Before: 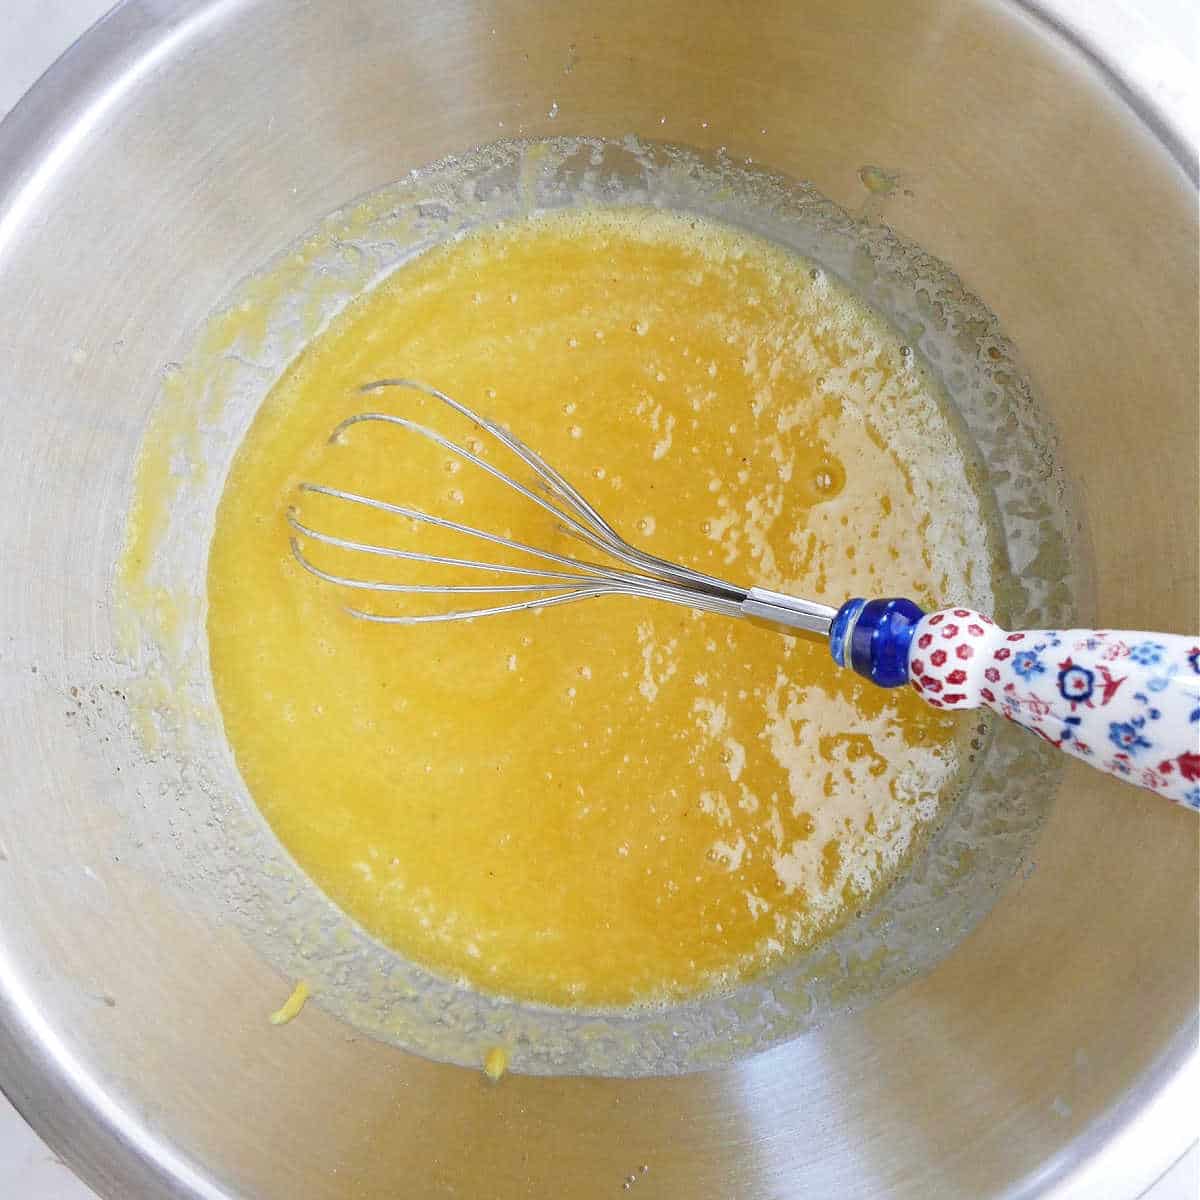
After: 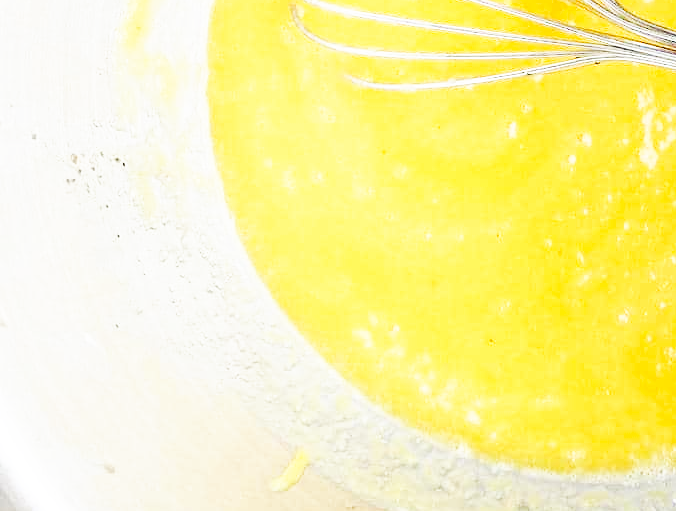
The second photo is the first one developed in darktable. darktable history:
crop: top 44.483%, right 43.593%, bottom 12.892%
base curve: curves: ch0 [(0, 0) (0.007, 0.004) (0.027, 0.03) (0.046, 0.07) (0.207, 0.54) (0.442, 0.872) (0.673, 0.972) (1, 1)], preserve colors none
rgb curve: curves: ch2 [(0, 0) (0.567, 0.512) (1, 1)], mode RGB, independent channels
